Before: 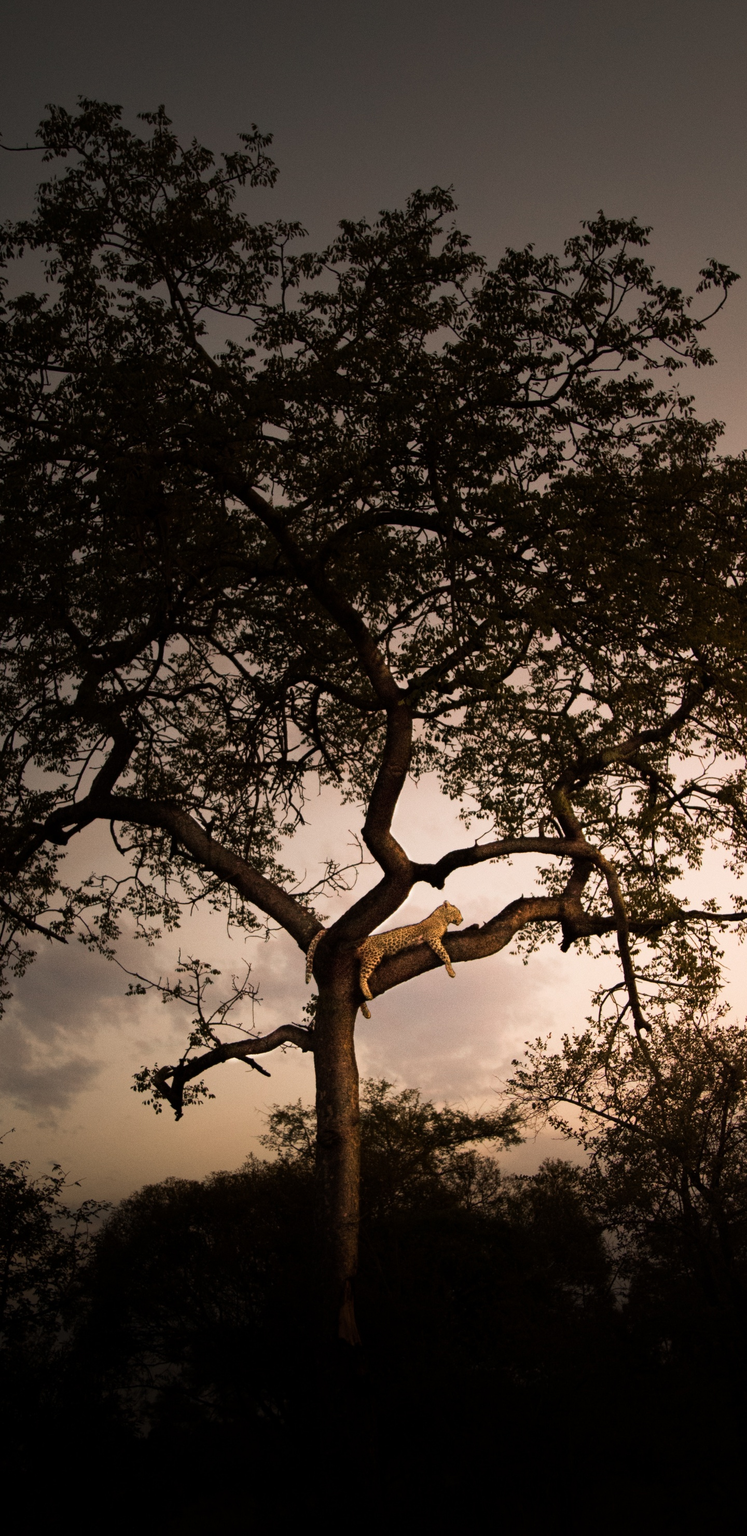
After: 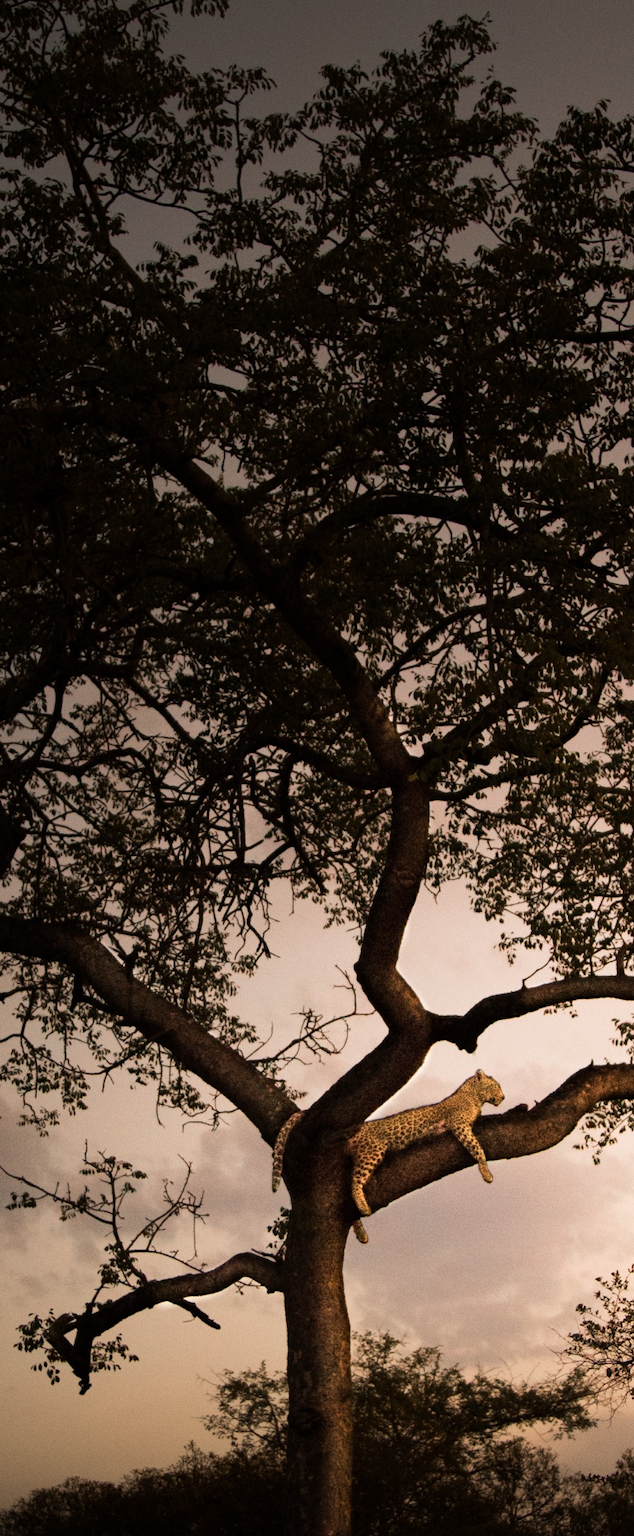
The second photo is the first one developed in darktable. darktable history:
crop: left 16.257%, top 11.46%, right 26.239%, bottom 20.751%
